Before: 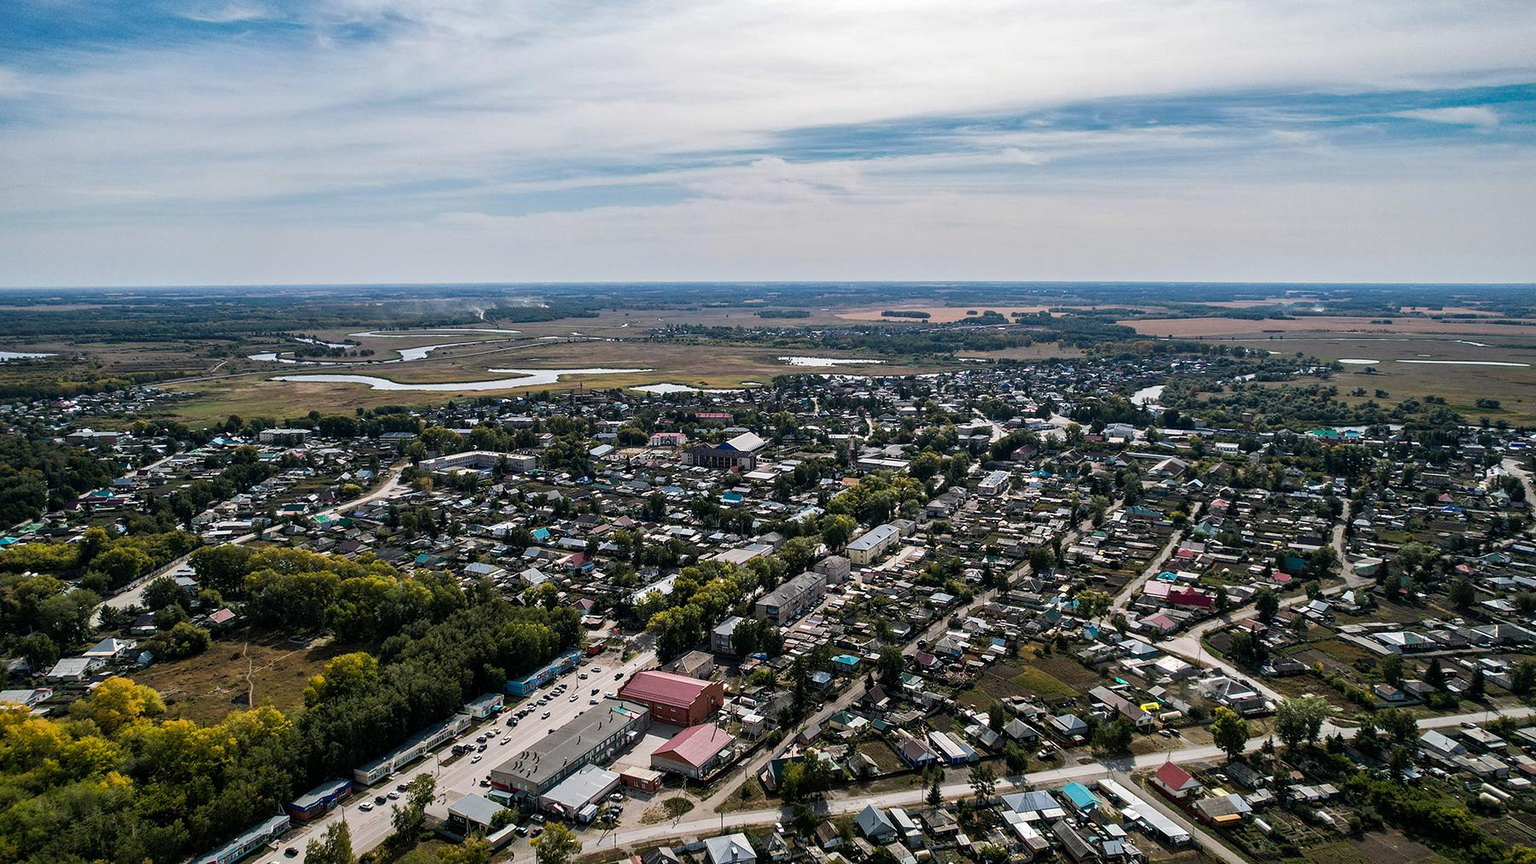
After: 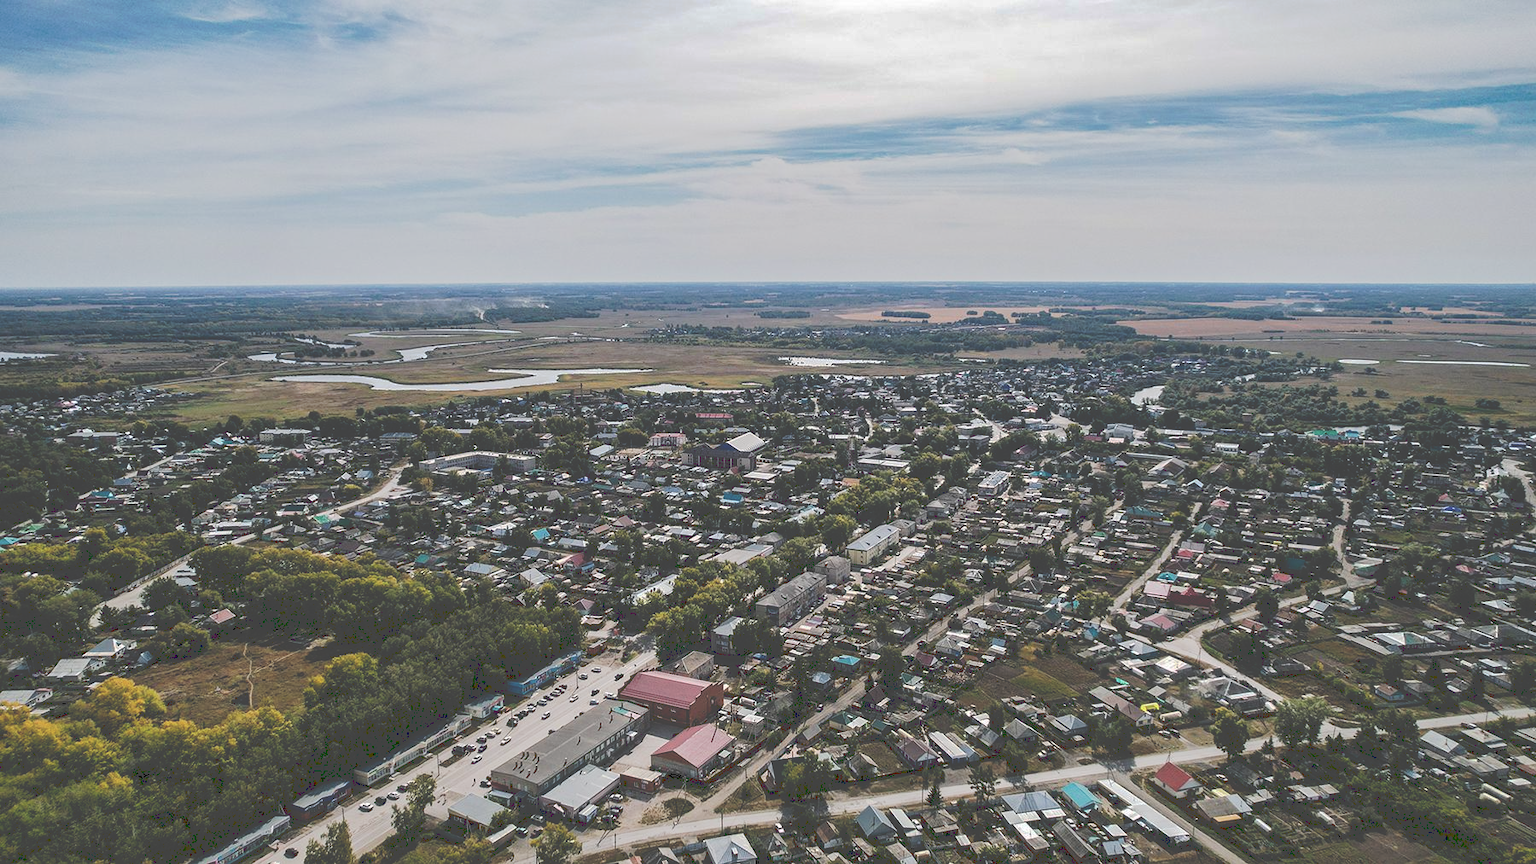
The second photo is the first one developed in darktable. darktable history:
tone curve: curves: ch0 [(0, 0) (0.003, 0.277) (0.011, 0.277) (0.025, 0.279) (0.044, 0.282) (0.069, 0.286) (0.1, 0.289) (0.136, 0.294) (0.177, 0.318) (0.224, 0.345) (0.277, 0.379) (0.335, 0.425) (0.399, 0.481) (0.468, 0.542) (0.543, 0.594) (0.623, 0.662) (0.709, 0.731) (0.801, 0.792) (0.898, 0.851) (1, 1)], preserve colors none
